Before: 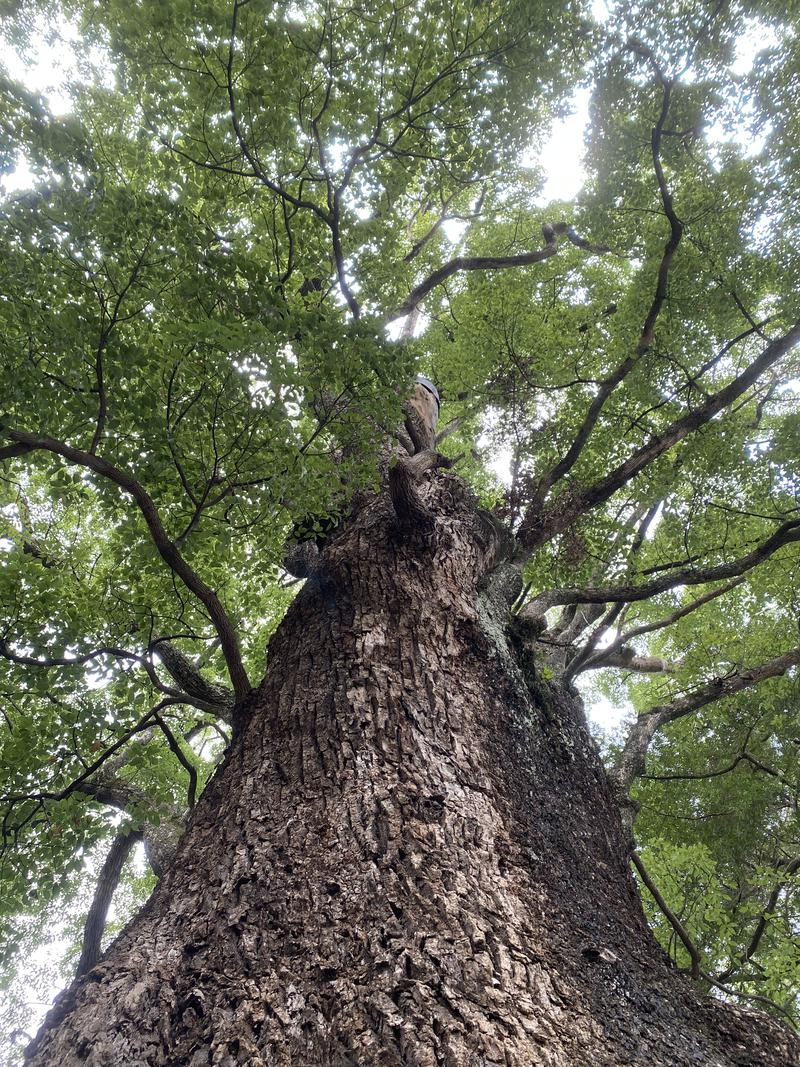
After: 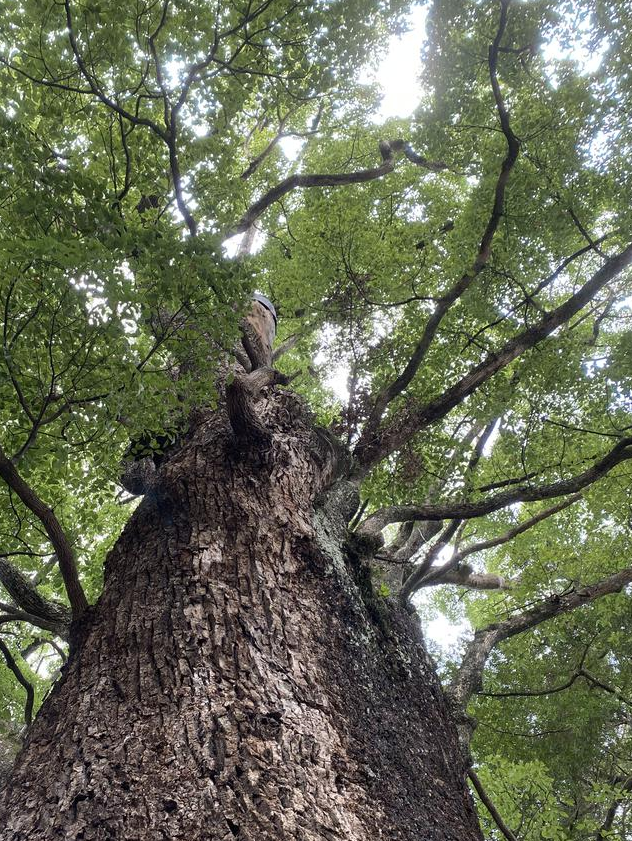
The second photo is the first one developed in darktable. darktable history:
crop and rotate: left 20.434%, top 7.799%, right 0.482%, bottom 13.352%
